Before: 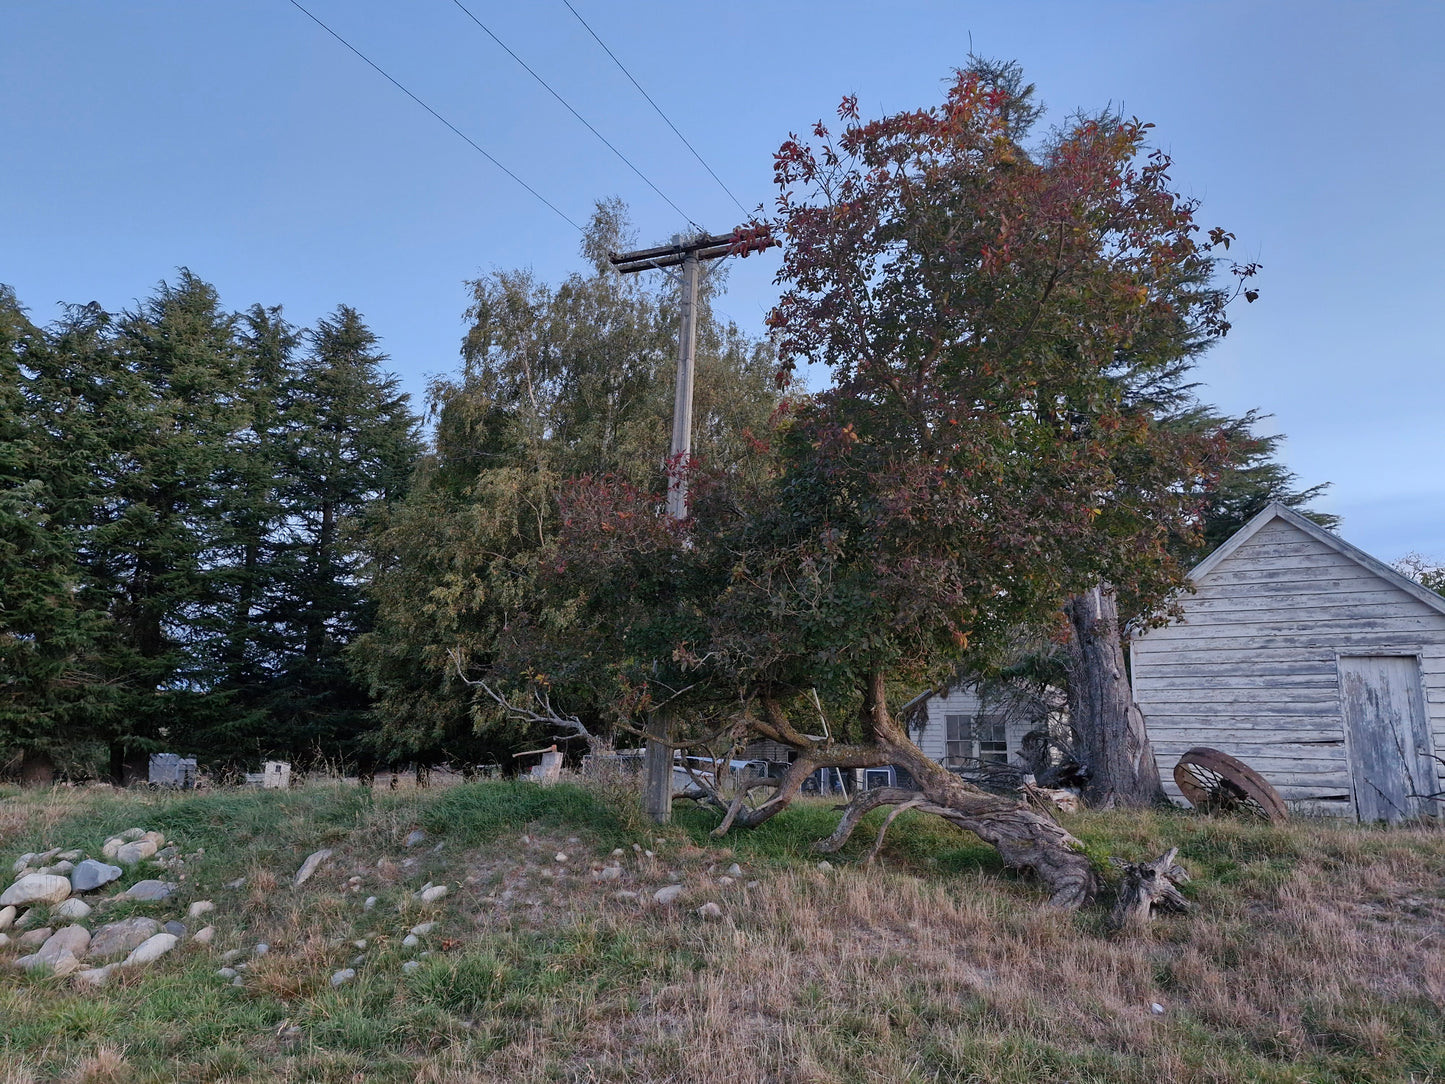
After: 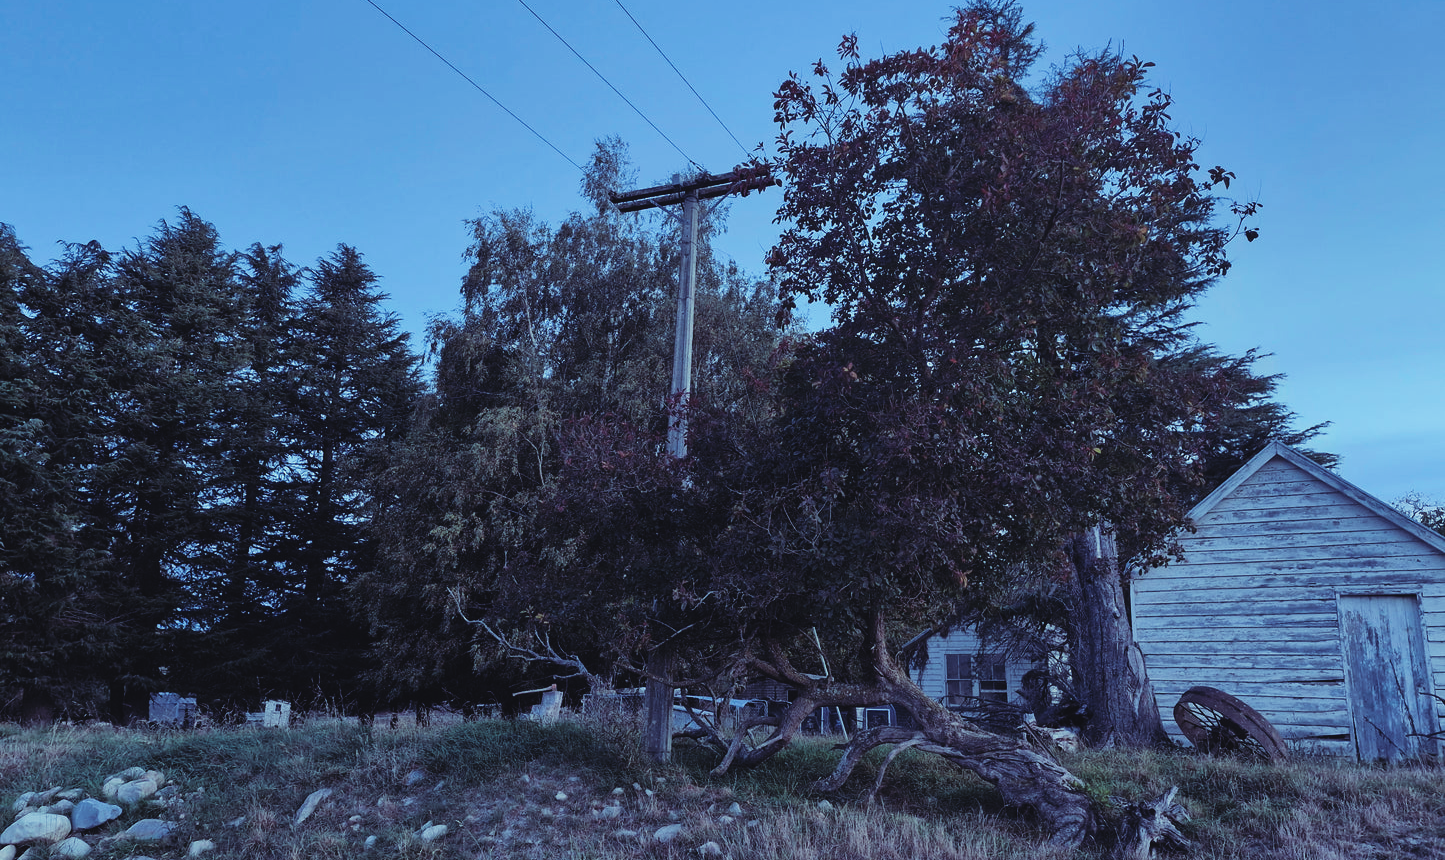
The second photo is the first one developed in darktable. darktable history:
rgb curve: curves: ch0 [(0, 0.186) (0.314, 0.284) (0.576, 0.466) (0.805, 0.691) (0.936, 0.886)]; ch1 [(0, 0.186) (0.314, 0.284) (0.581, 0.534) (0.771, 0.746) (0.936, 0.958)]; ch2 [(0, 0.216) (0.275, 0.39) (1, 1)], mode RGB, independent channels, compensate middle gray true, preserve colors none
crop and rotate: top 5.667%, bottom 14.937%
filmic rgb: black relative exposure -5 EV, white relative exposure 3.5 EV, hardness 3.19, contrast 1.3, highlights saturation mix -50%
